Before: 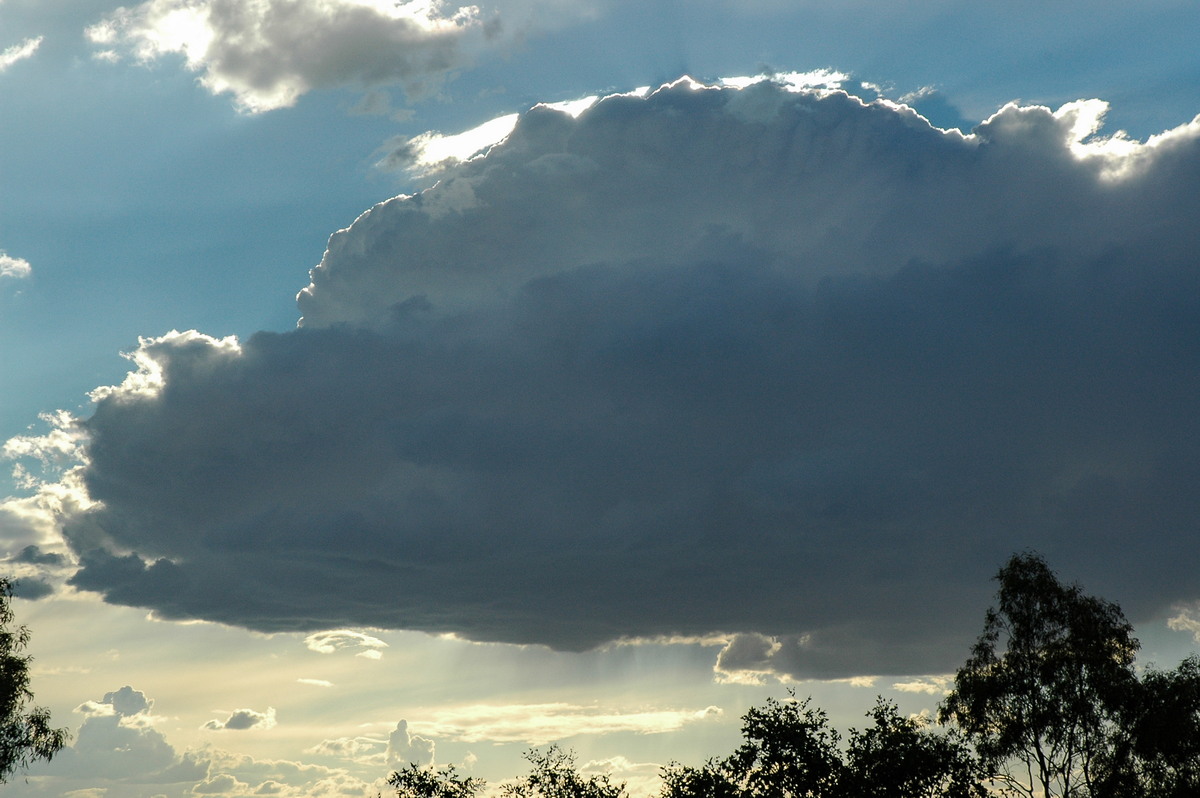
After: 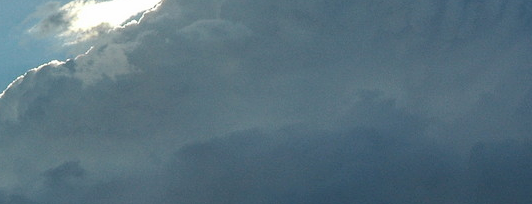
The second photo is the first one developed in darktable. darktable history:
crop: left 28.973%, top 16.849%, right 26.669%, bottom 57.586%
contrast brightness saturation: contrast 0.148, brightness 0.047
